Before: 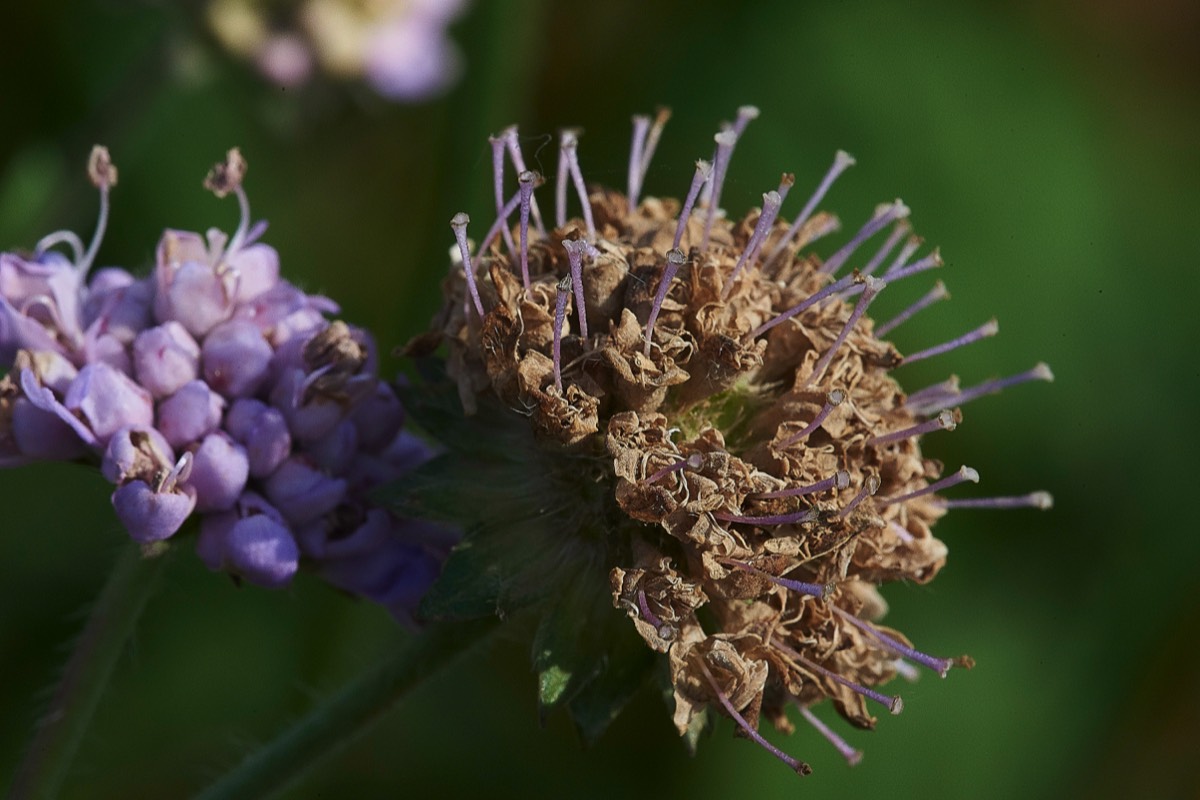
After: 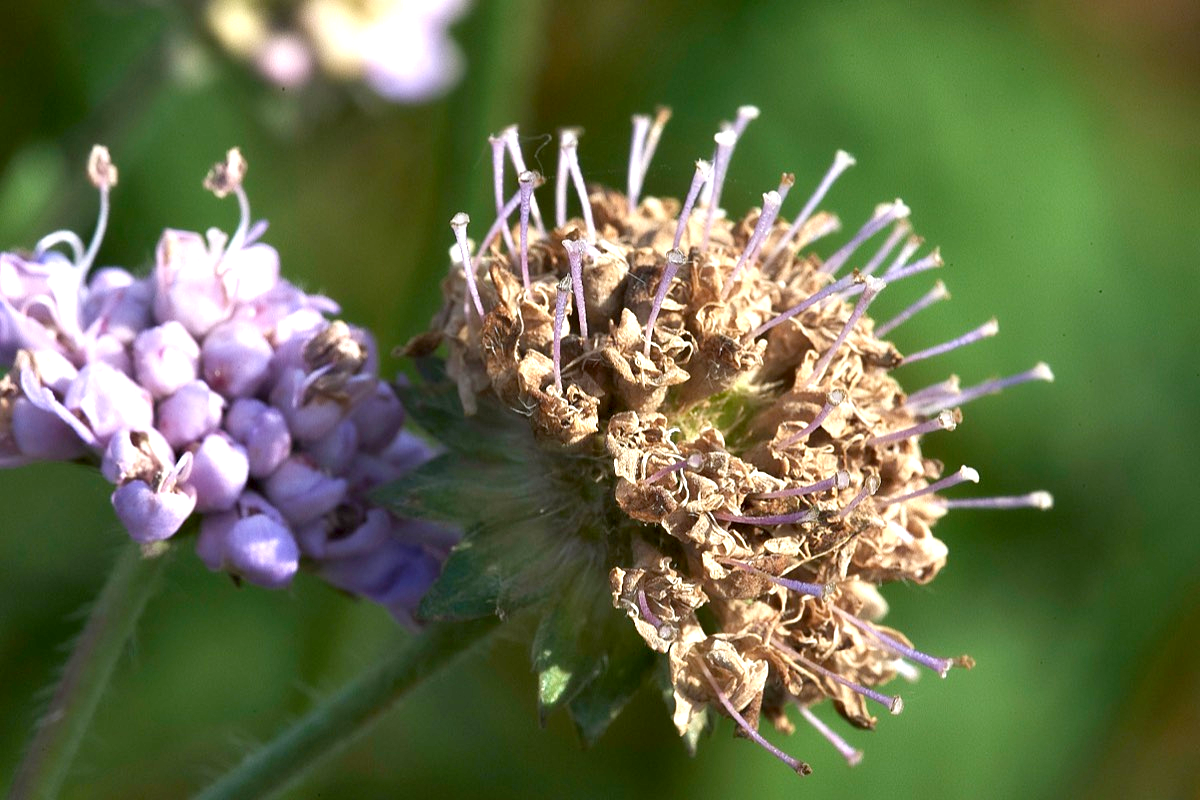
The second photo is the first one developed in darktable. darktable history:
contrast equalizer: y [[0.514, 0.573, 0.581, 0.508, 0.5, 0.5], [0.5 ×6], [0.5 ×6], [0 ×6], [0 ×6]], mix 0.79
exposure: black level correction 0, exposure 1.1 EV, compensate highlight preservation false
sharpen: radius 2.883, amount 0.868, threshold 47.523
